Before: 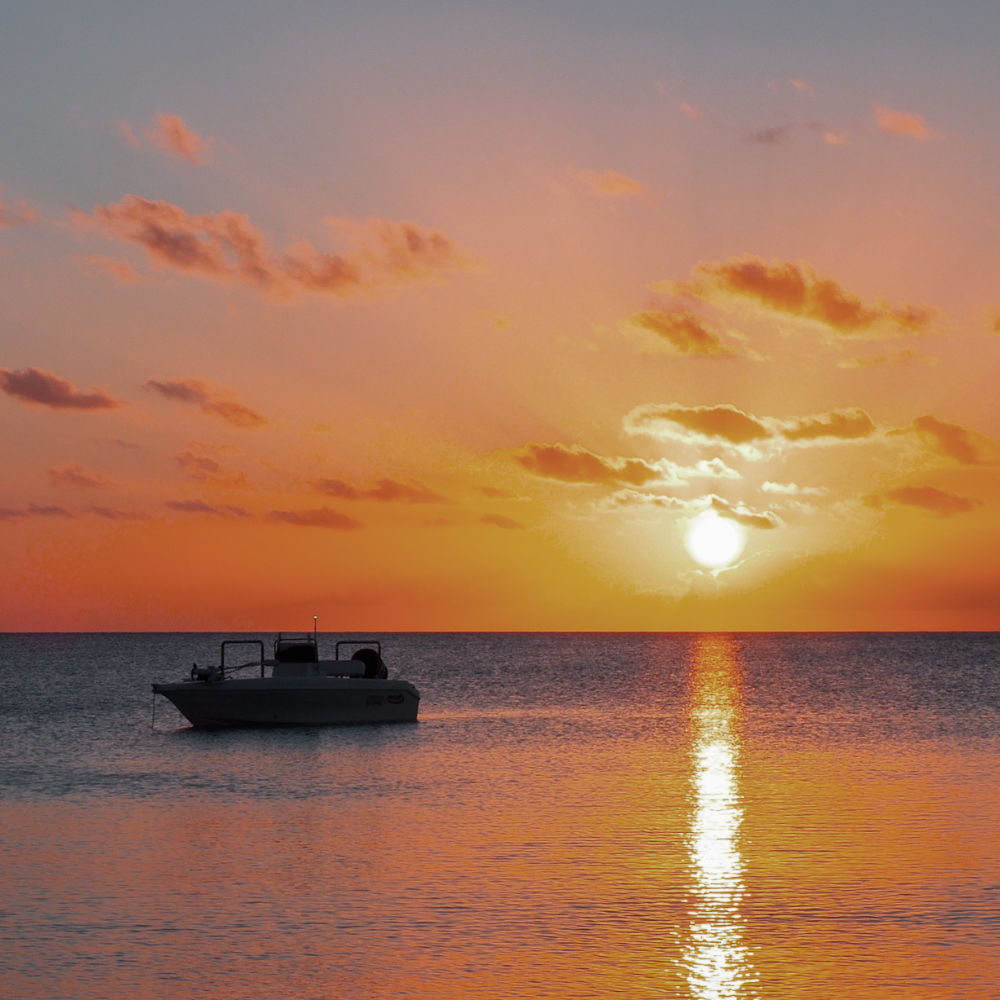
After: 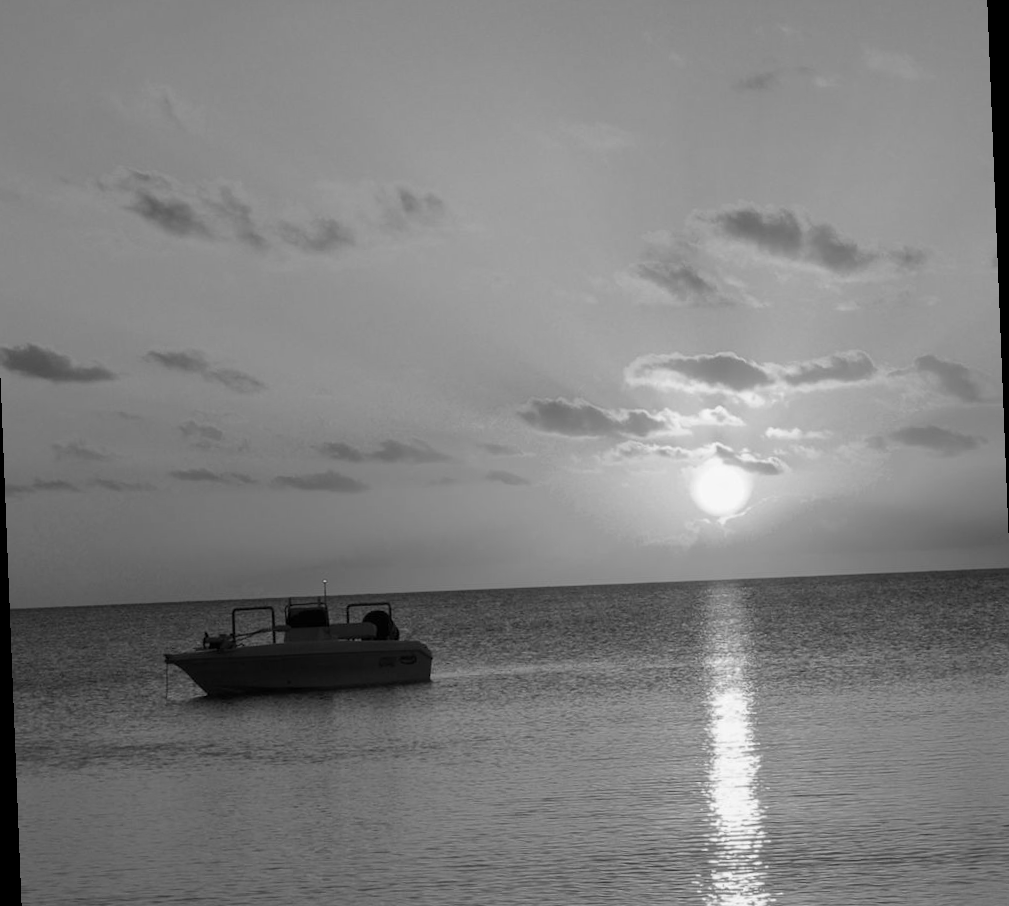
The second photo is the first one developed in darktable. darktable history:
color balance rgb: perceptual saturation grading › global saturation 35%, perceptual saturation grading › highlights -30%, perceptual saturation grading › shadows 35%, perceptual brilliance grading › global brilliance 3%, perceptual brilliance grading › highlights -3%, perceptual brilliance grading › shadows 3%
rotate and perspective: rotation -2.29°, automatic cropping off
monochrome: a -6.99, b 35.61, size 1.4
crop: left 1.507%, top 6.147%, right 1.379%, bottom 6.637%
white balance: red 0.954, blue 1.079
